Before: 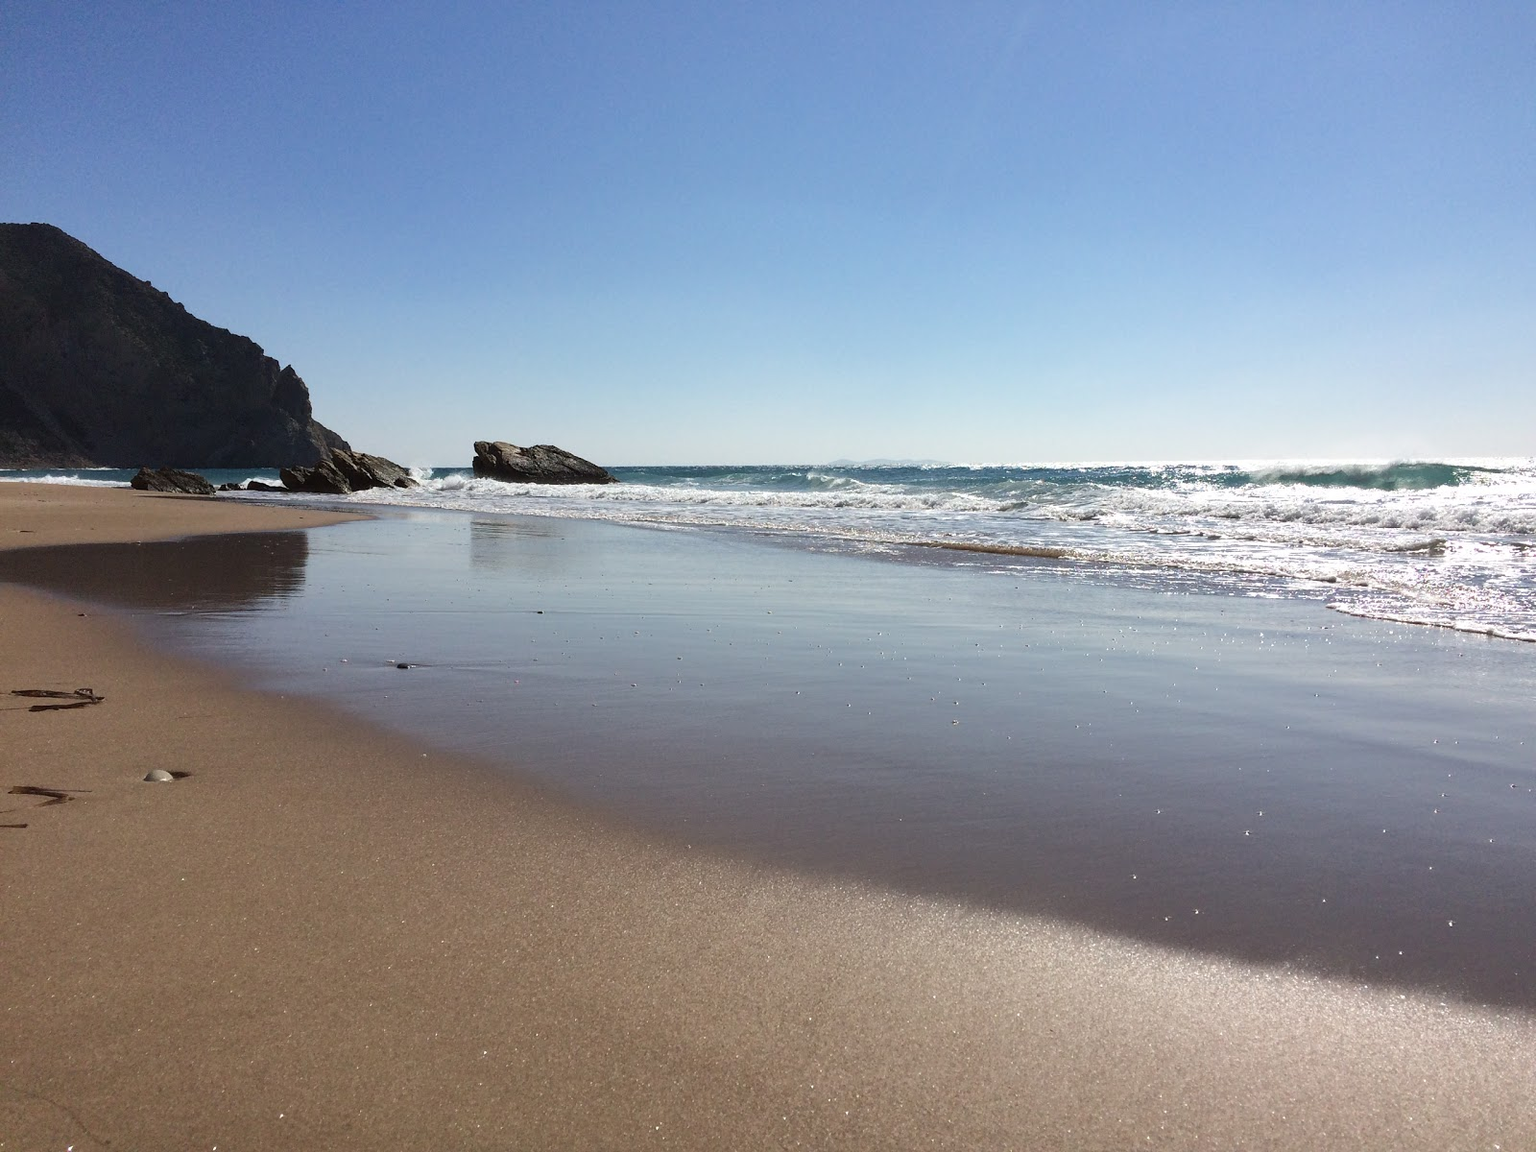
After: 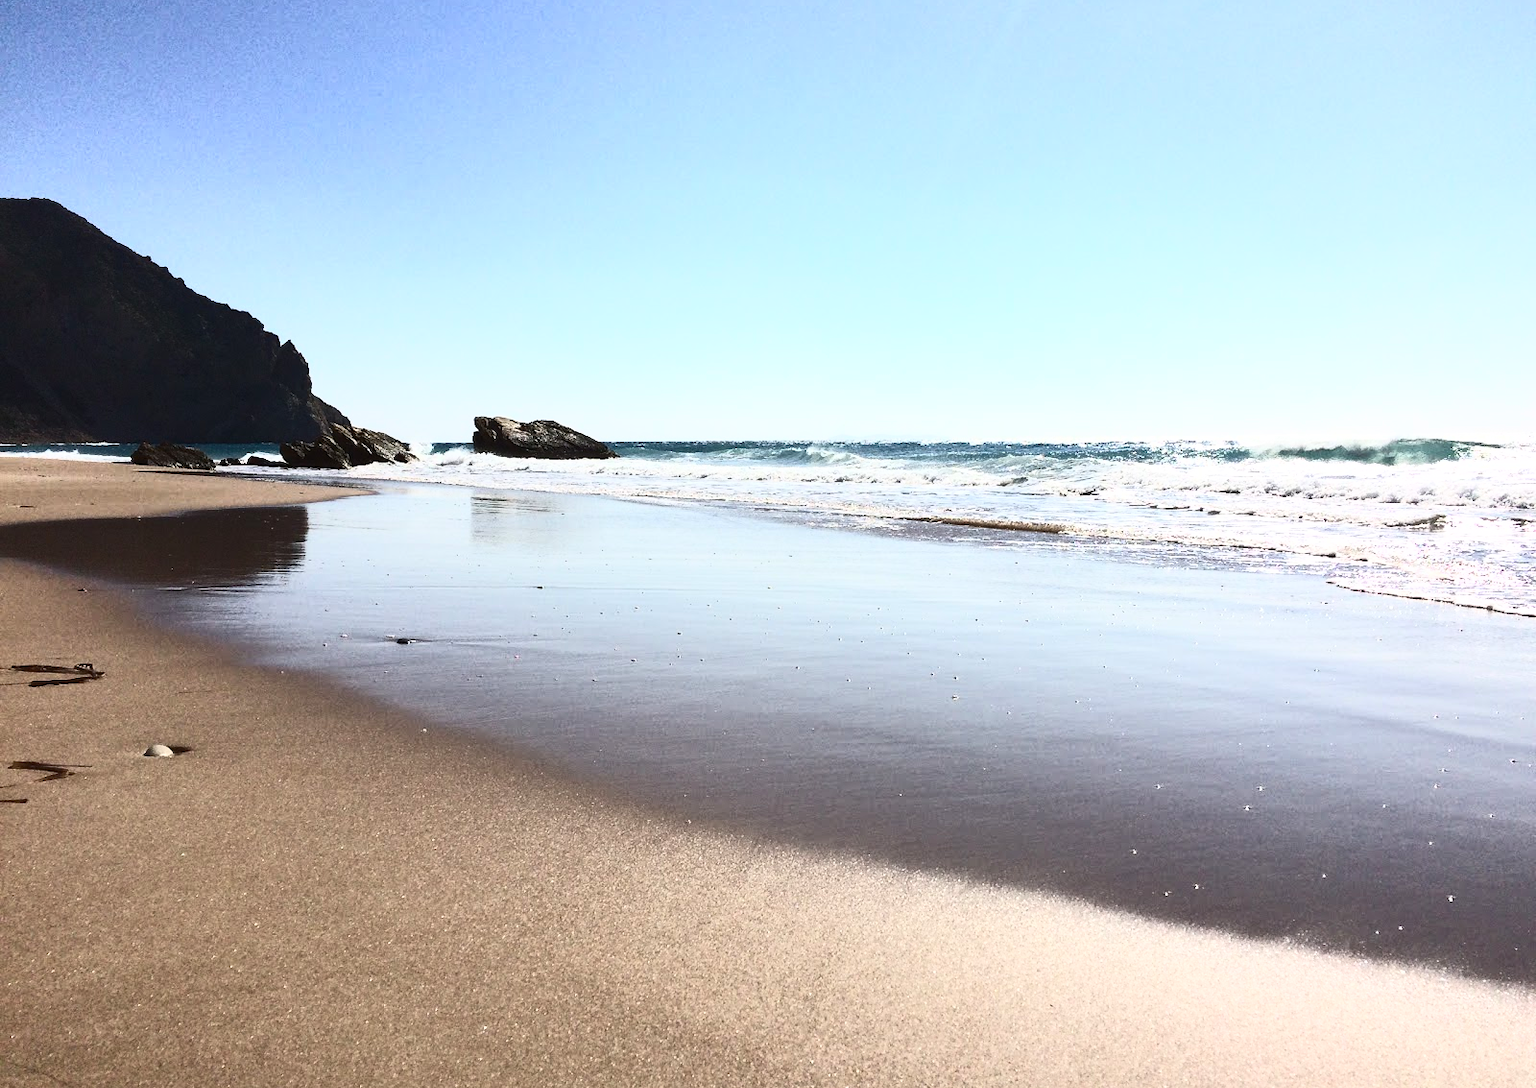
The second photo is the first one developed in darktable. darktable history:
crop and rotate: top 2.192%, bottom 3.277%
contrast brightness saturation: contrast 0.622, brightness 0.331, saturation 0.139
